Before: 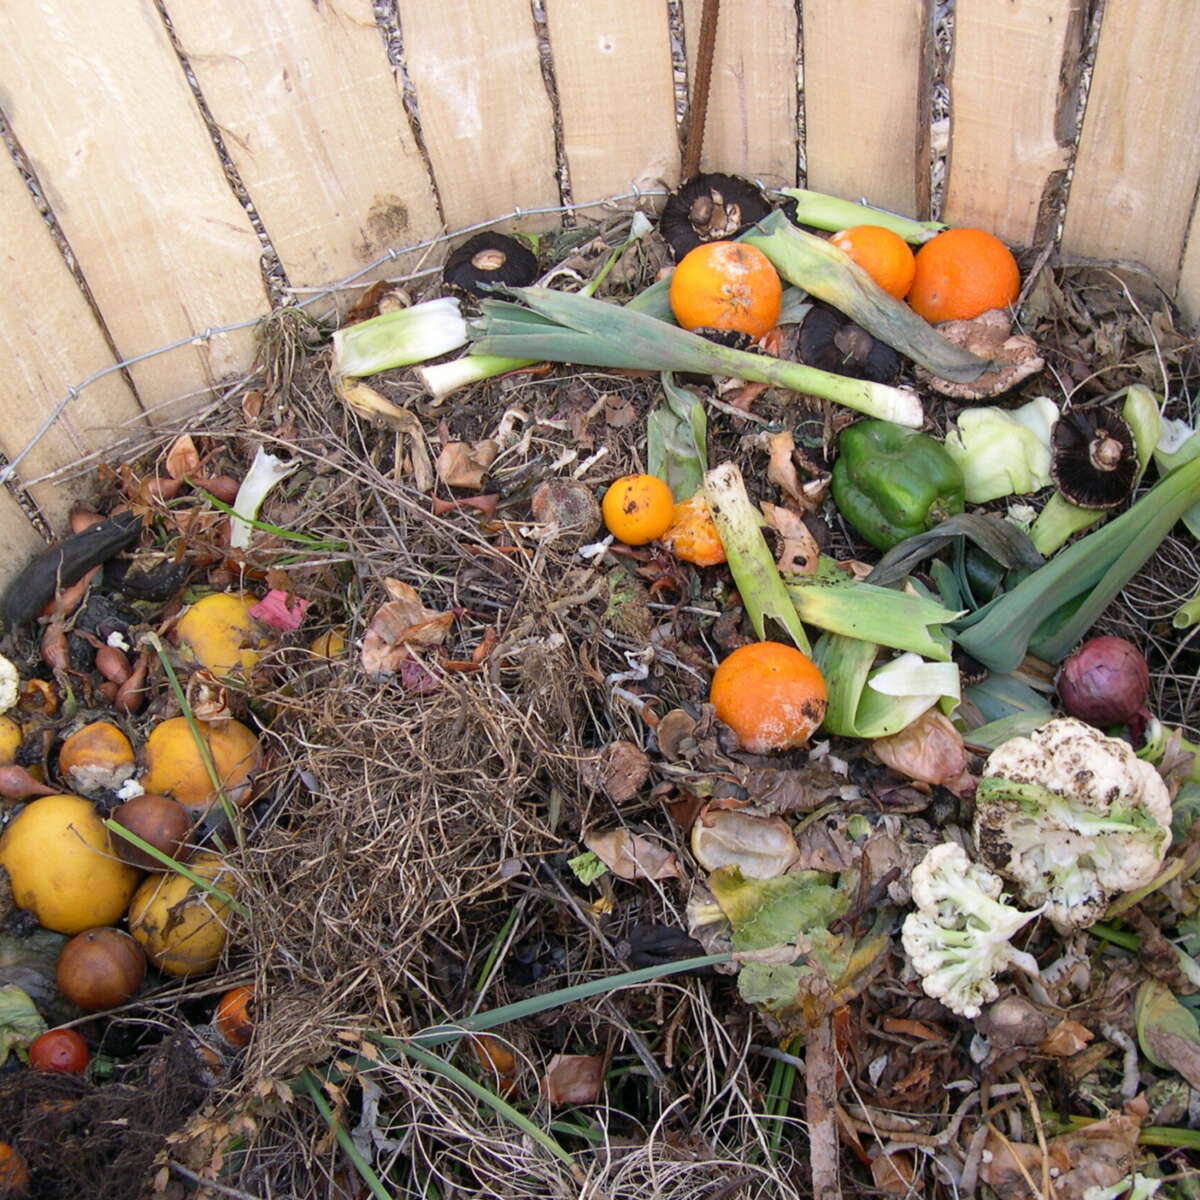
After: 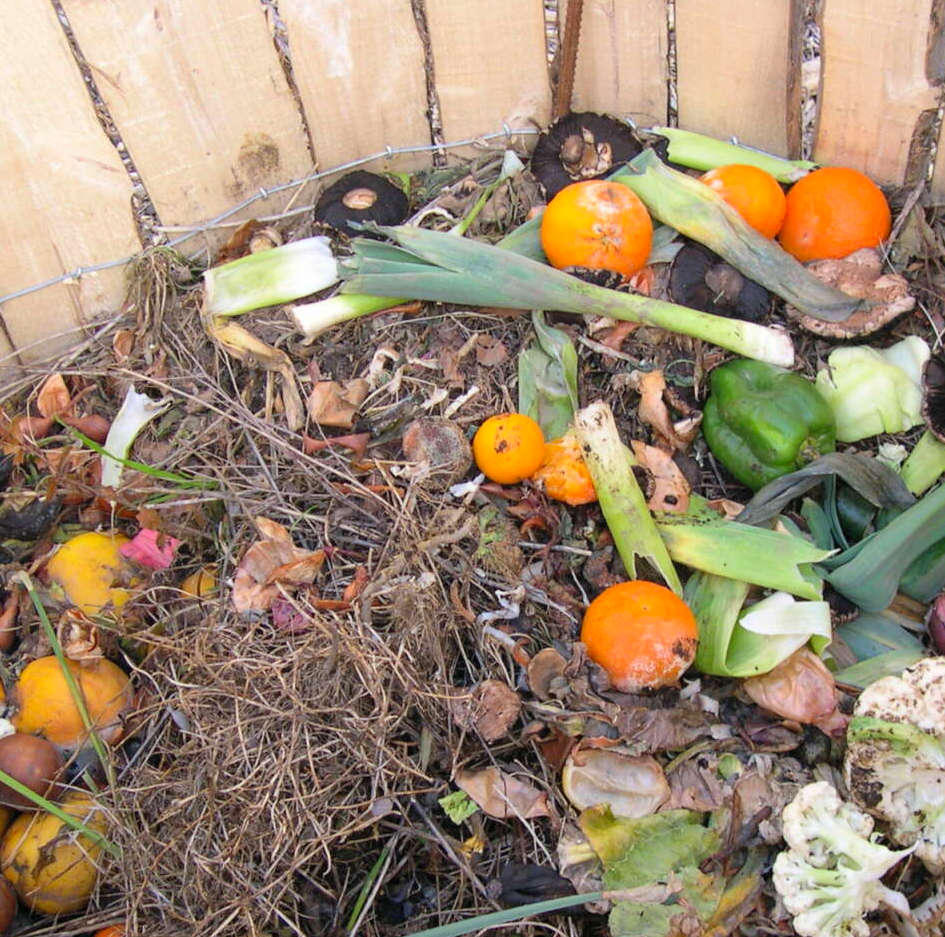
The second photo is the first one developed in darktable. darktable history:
contrast brightness saturation: brightness 0.09, saturation 0.19
crop and rotate: left 10.77%, top 5.1%, right 10.41%, bottom 16.76%
